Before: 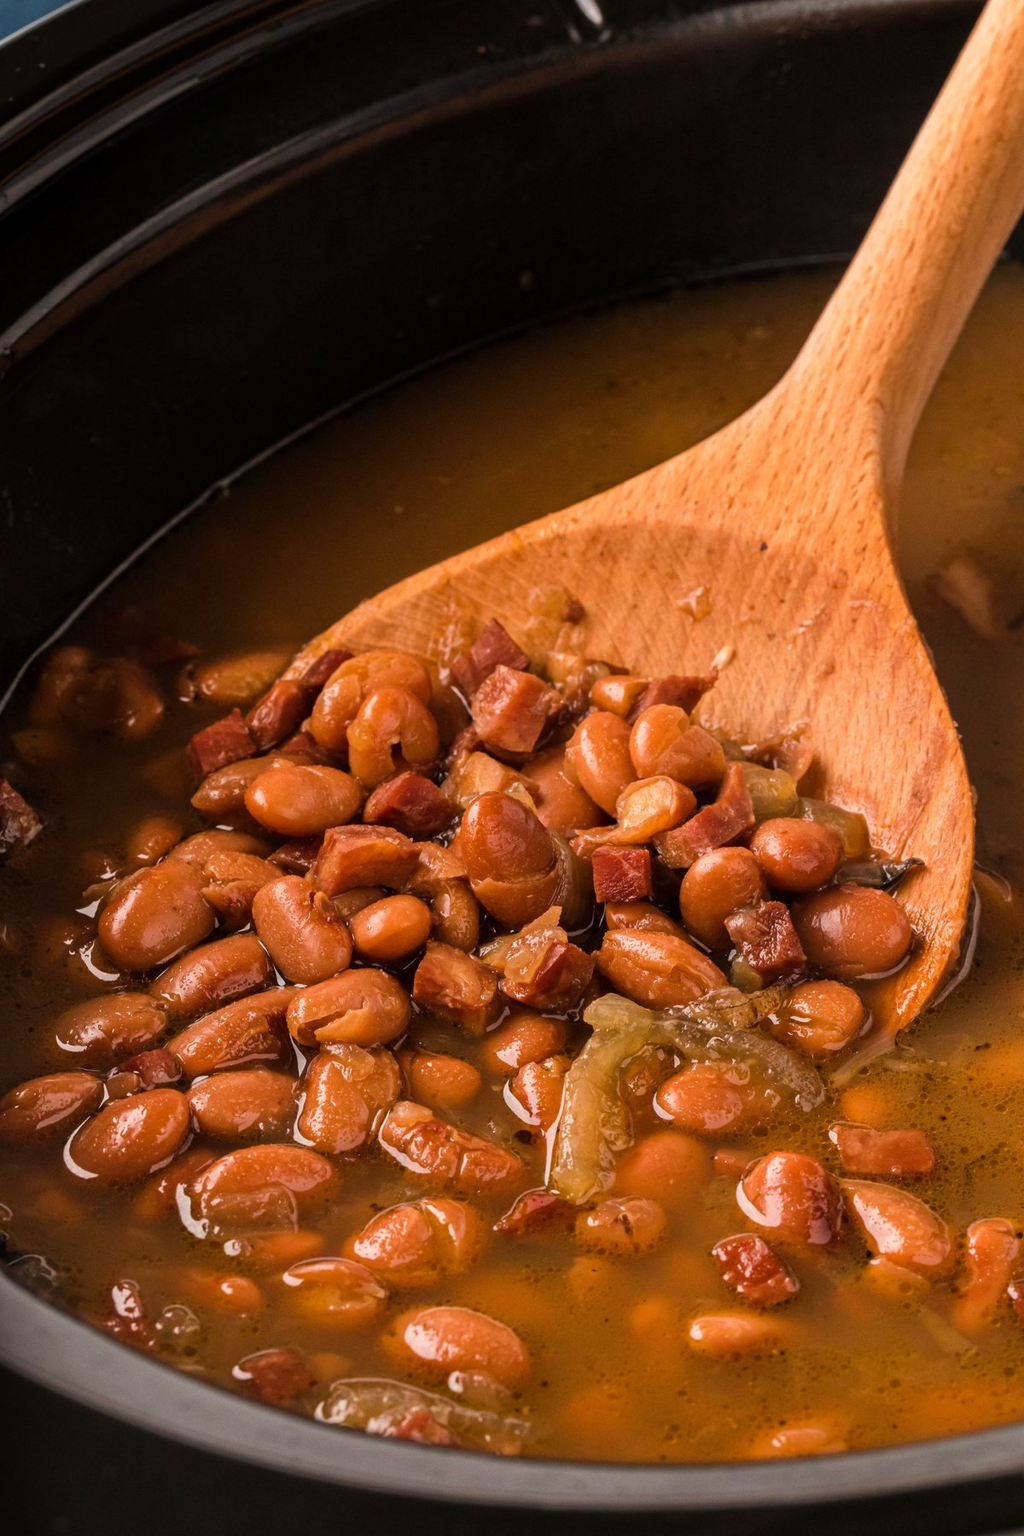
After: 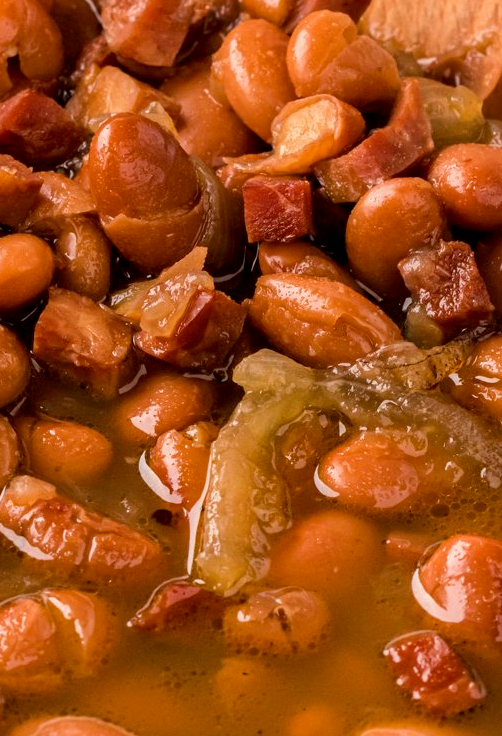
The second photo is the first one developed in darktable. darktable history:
exposure: black level correction 0.005, exposure 0.001 EV, compensate highlight preservation false
crop: left 37.636%, top 45.308%, right 20.522%, bottom 13.801%
